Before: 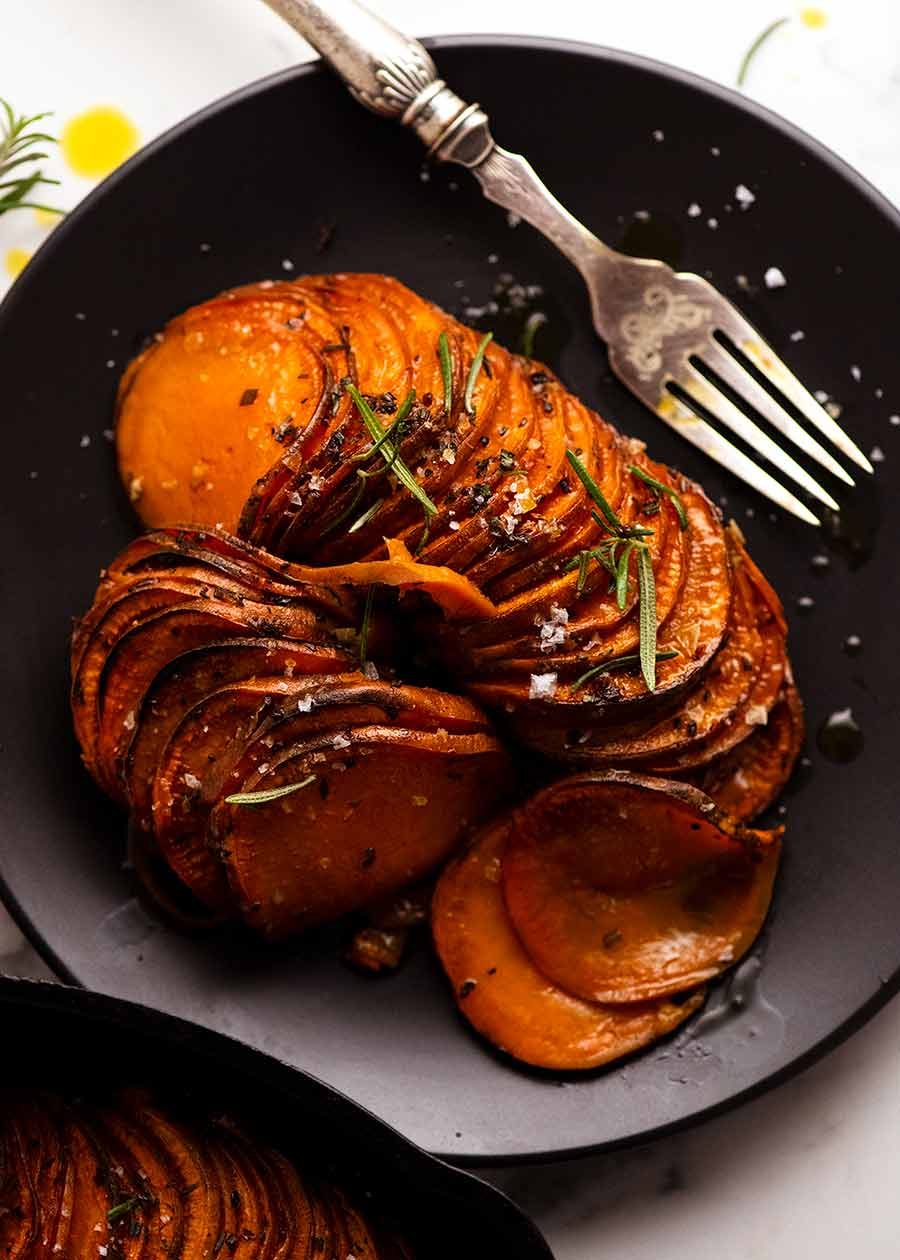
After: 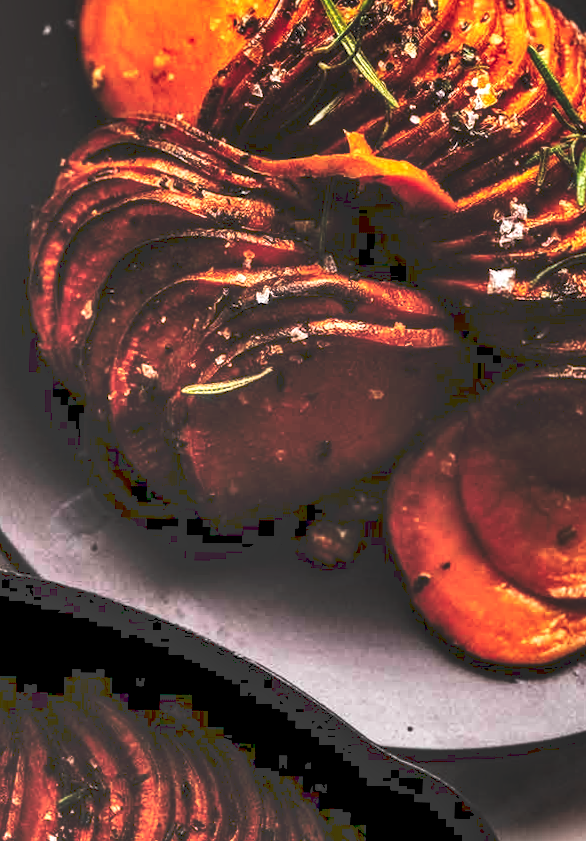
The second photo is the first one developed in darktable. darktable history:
crop and rotate: angle -0.843°, left 3.627%, top 31.861%, right 29.887%
shadows and highlights: radius 101.93, shadows 50.37, highlights -65.2, soften with gaussian
tone curve: curves: ch0 [(0, 0) (0.003, 0.183) (0.011, 0.183) (0.025, 0.184) (0.044, 0.188) (0.069, 0.197) (0.1, 0.204) (0.136, 0.212) (0.177, 0.226) (0.224, 0.24) (0.277, 0.273) (0.335, 0.322) (0.399, 0.388) (0.468, 0.468) (0.543, 0.579) (0.623, 0.686) (0.709, 0.792) (0.801, 0.877) (0.898, 0.939) (1, 1)], preserve colors none
local contrast: detail 156%
